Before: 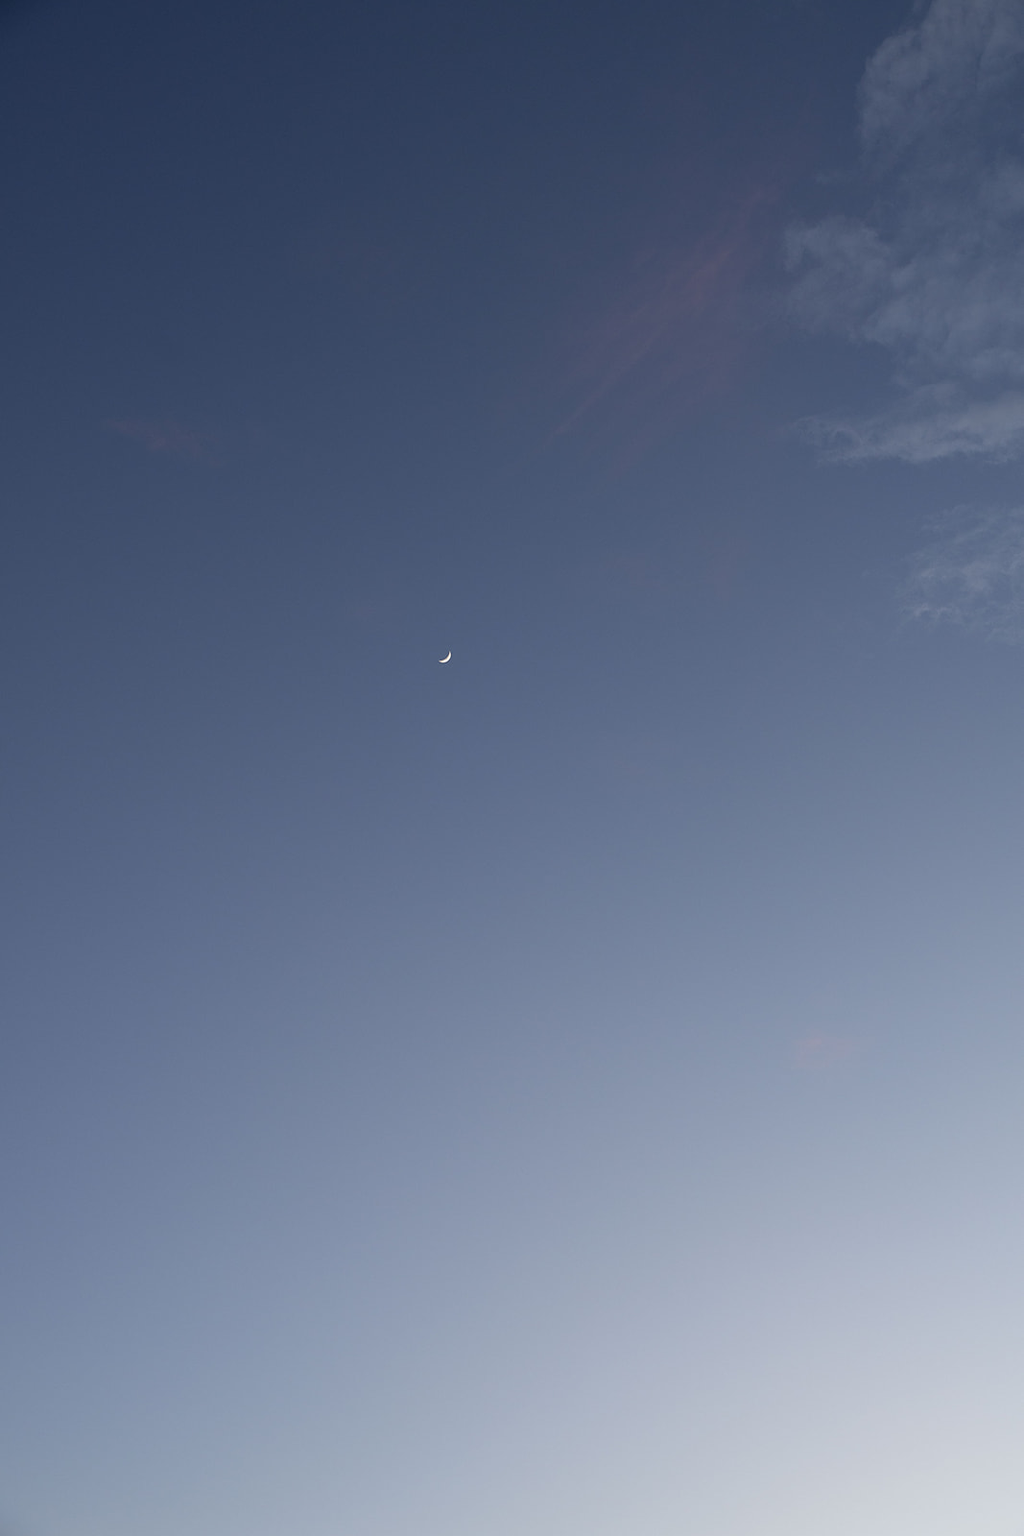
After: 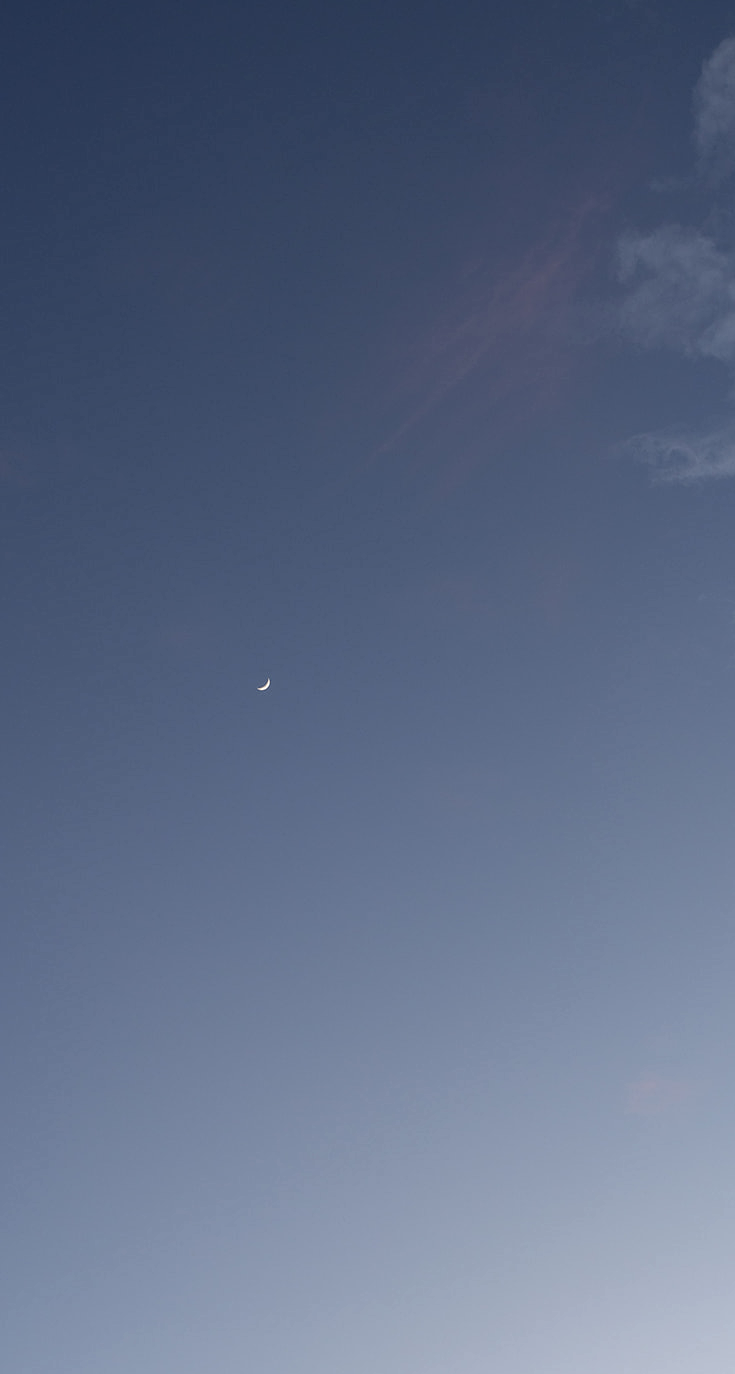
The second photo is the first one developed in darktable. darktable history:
crop: left 18.803%, right 12.297%, bottom 14.111%
local contrast: on, module defaults
